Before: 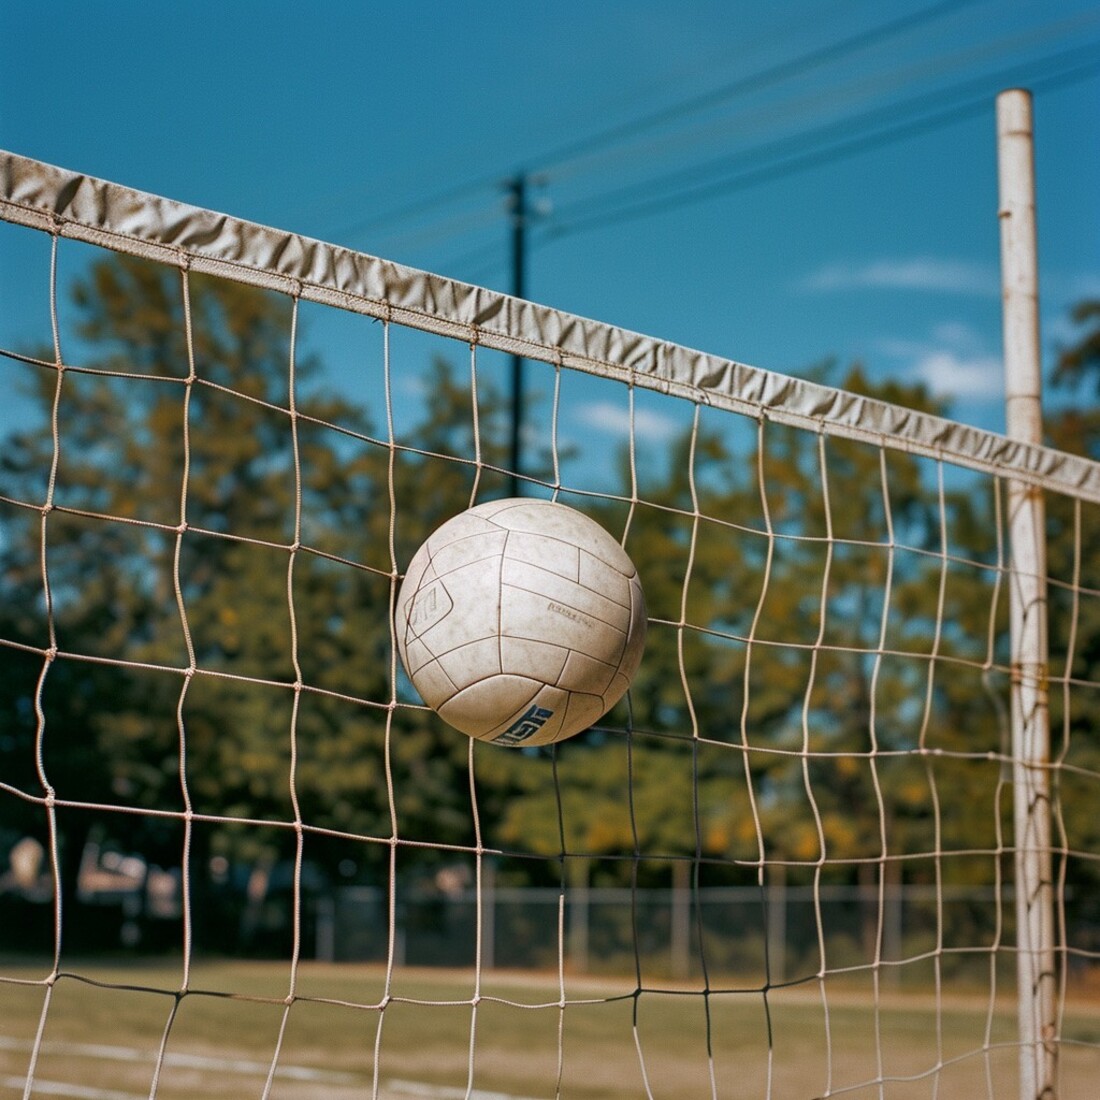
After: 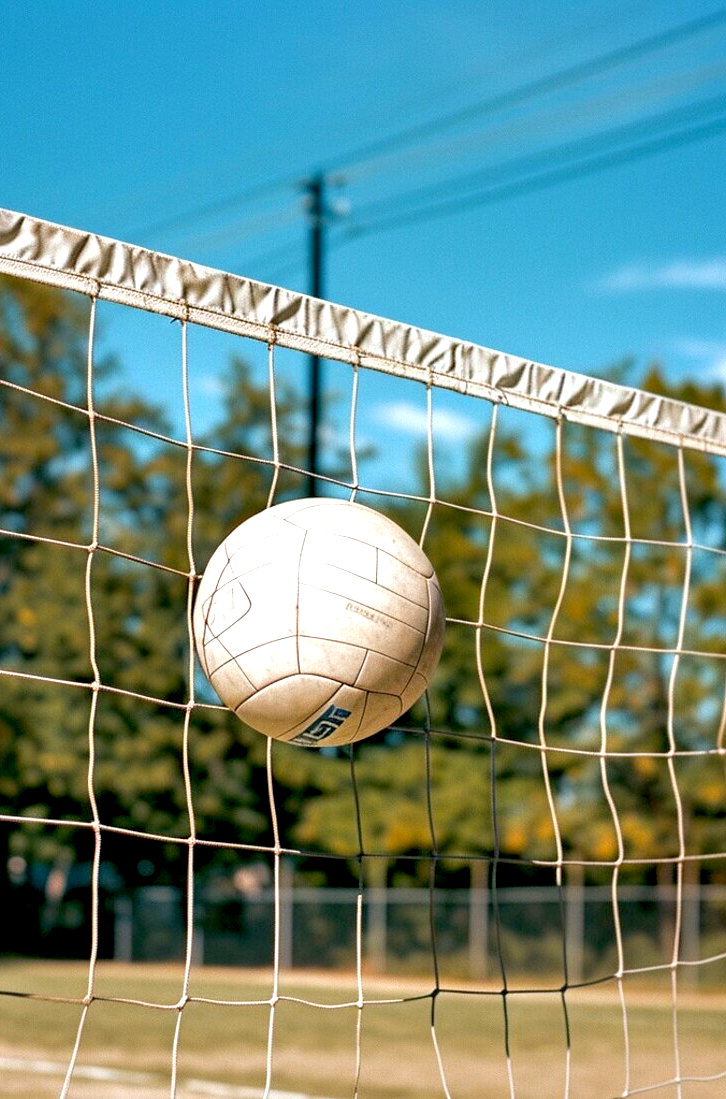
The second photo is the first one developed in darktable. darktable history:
crop and rotate: left 18.442%, right 15.508%
exposure: black level correction 0.008, exposure 0.979 EV, compensate highlight preservation false
